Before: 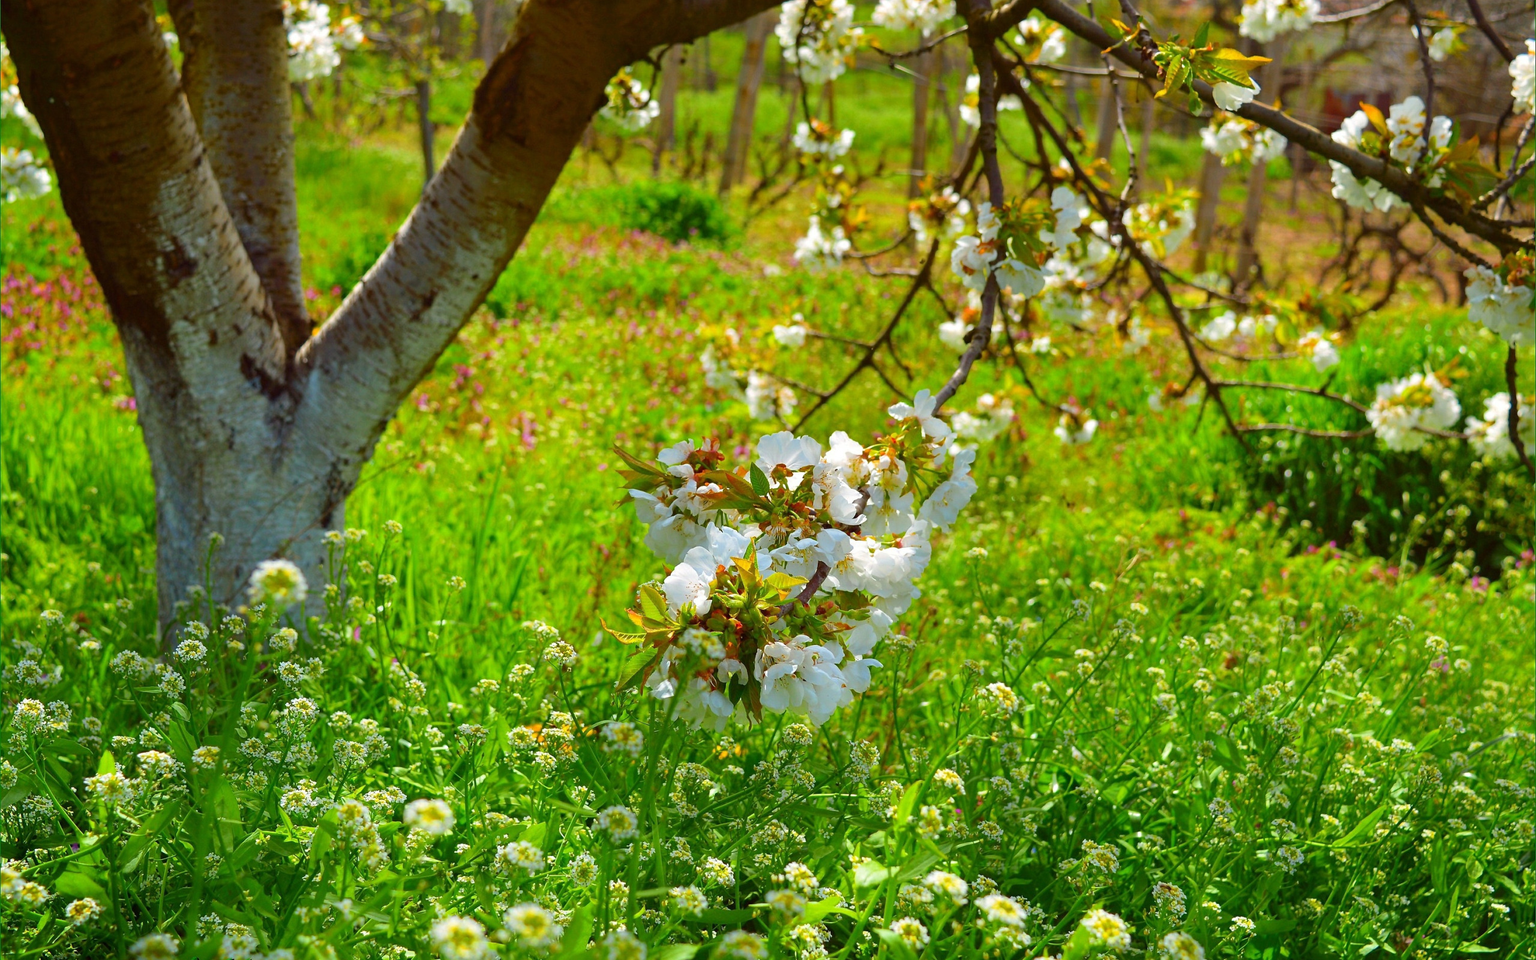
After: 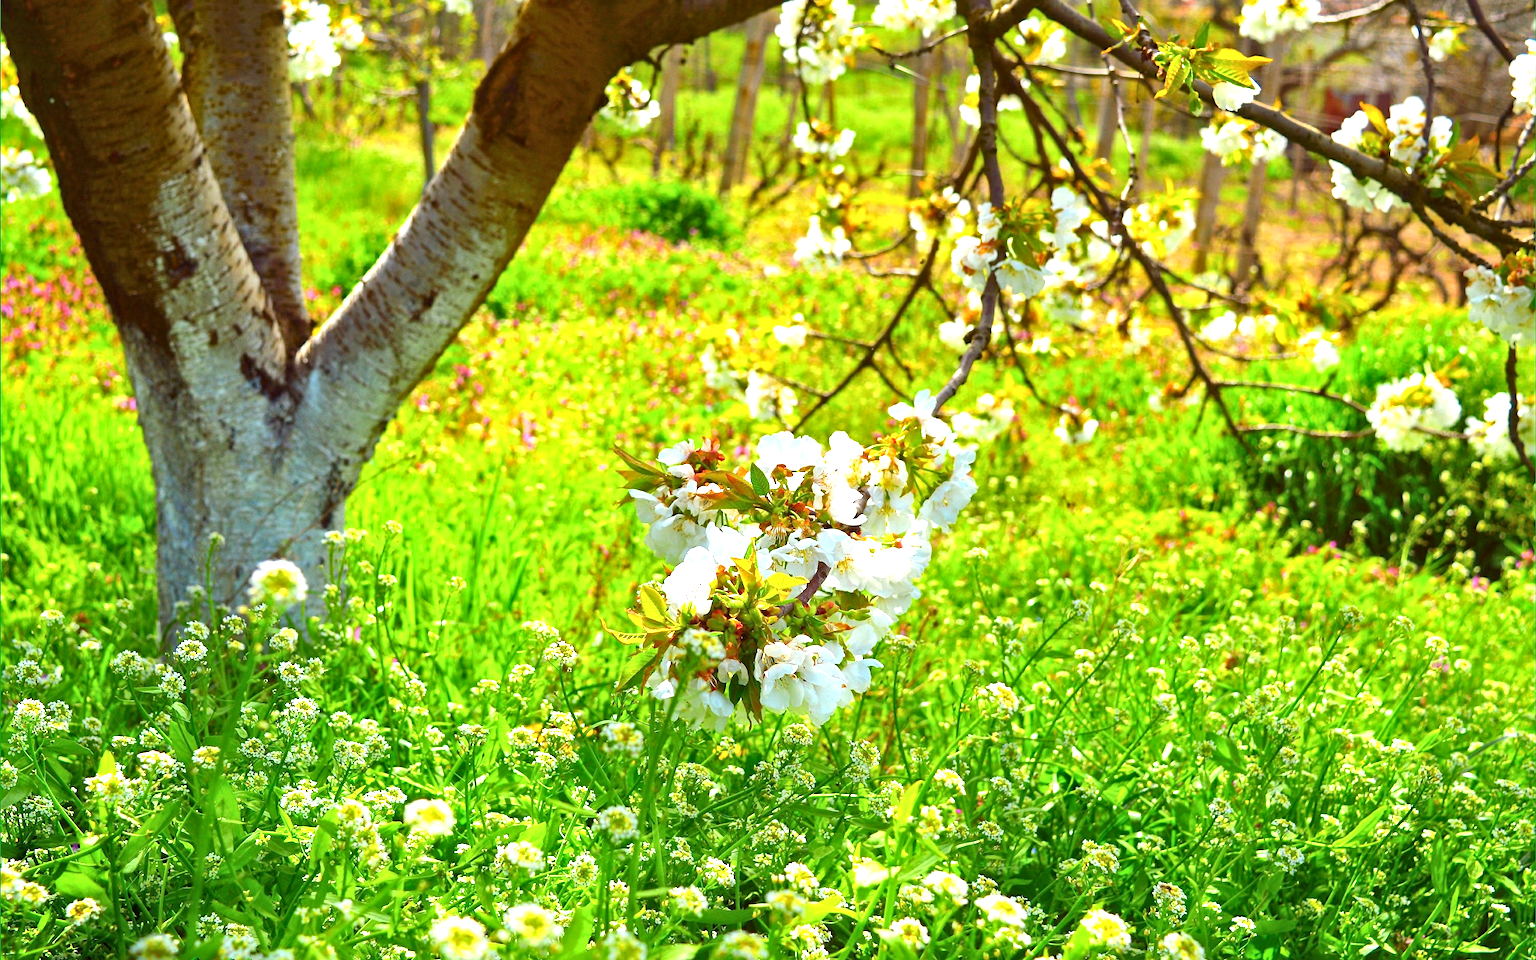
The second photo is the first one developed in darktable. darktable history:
local contrast: mode bilateral grid, contrast 30, coarseness 26, midtone range 0.2
exposure: black level correction 0, exposure 1.104 EV, compensate highlight preservation false
